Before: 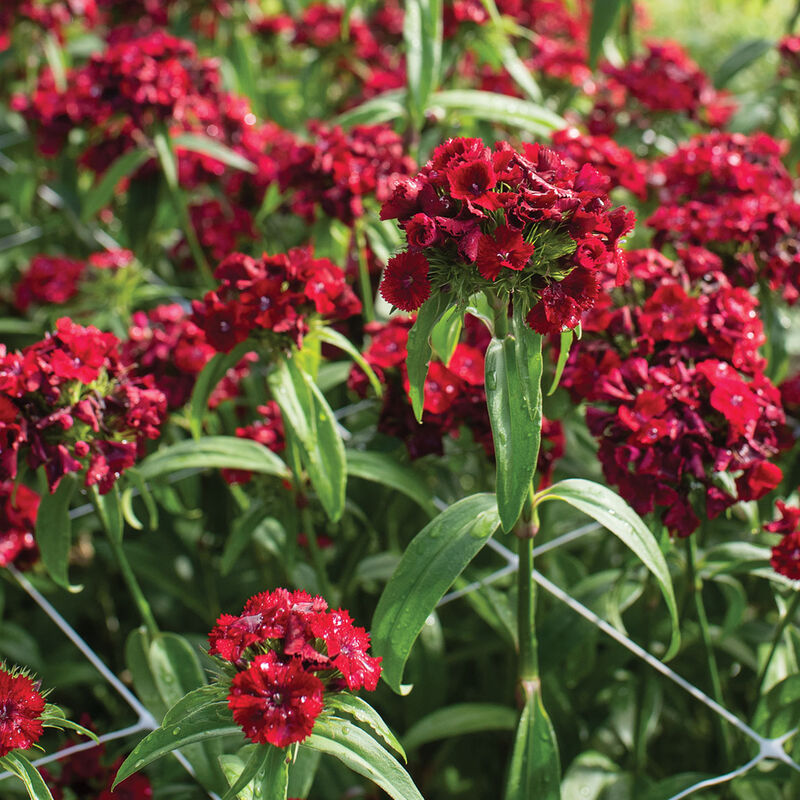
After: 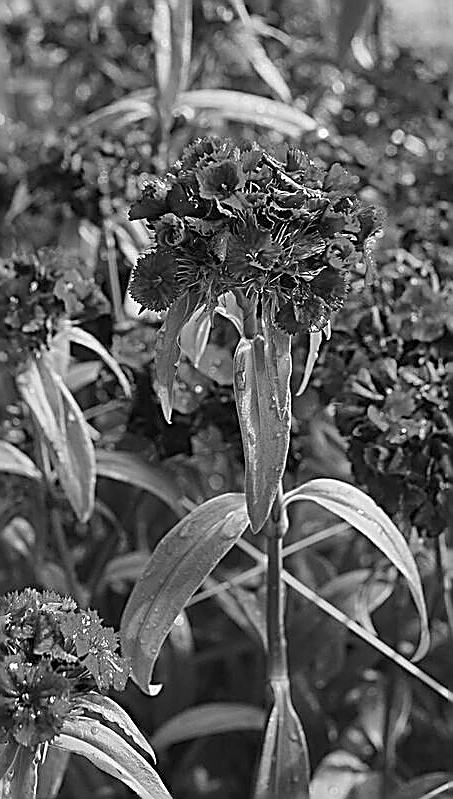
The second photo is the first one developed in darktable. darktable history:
sharpen: amount 1.861
shadows and highlights: shadows 60, soften with gaussian
monochrome: a 26.22, b 42.67, size 0.8
crop: left 31.458%, top 0%, right 11.876%
